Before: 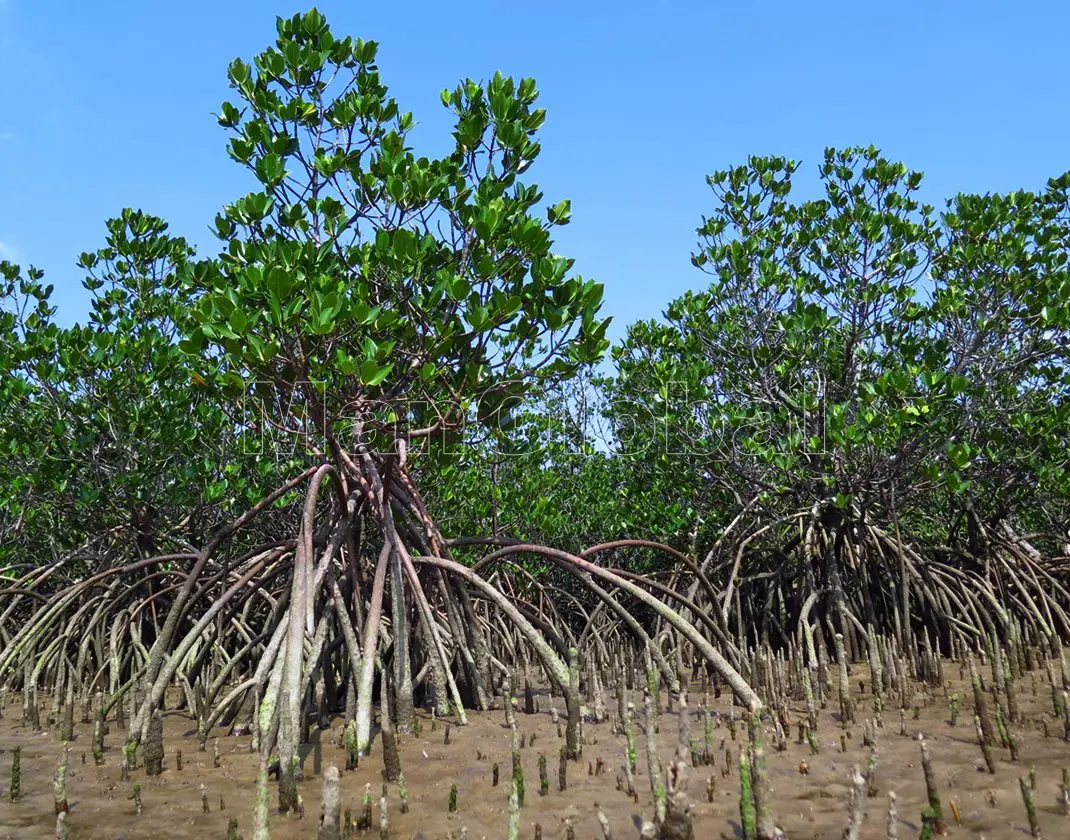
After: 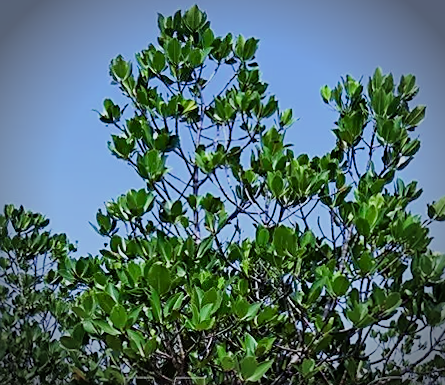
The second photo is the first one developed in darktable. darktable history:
crop and rotate: left 10.817%, top 0.062%, right 47.194%, bottom 53.626%
sharpen: on, module defaults
vignetting: fall-off start 75%, brightness -0.692, width/height ratio 1.084
white balance: red 0.967, blue 1.049
exposure: black level correction 0.001, exposure 0.3 EV, compensate highlight preservation false
rotate and perspective: rotation 0.192°, lens shift (horizontal) -0.015, crop left 0.005, crop right 0.996, crop top 0.006, crop bottom 0.99
filmic rgb: black relative exposure -7.32 EV, white relative exposure 5.09 EV, hardness 3.2
